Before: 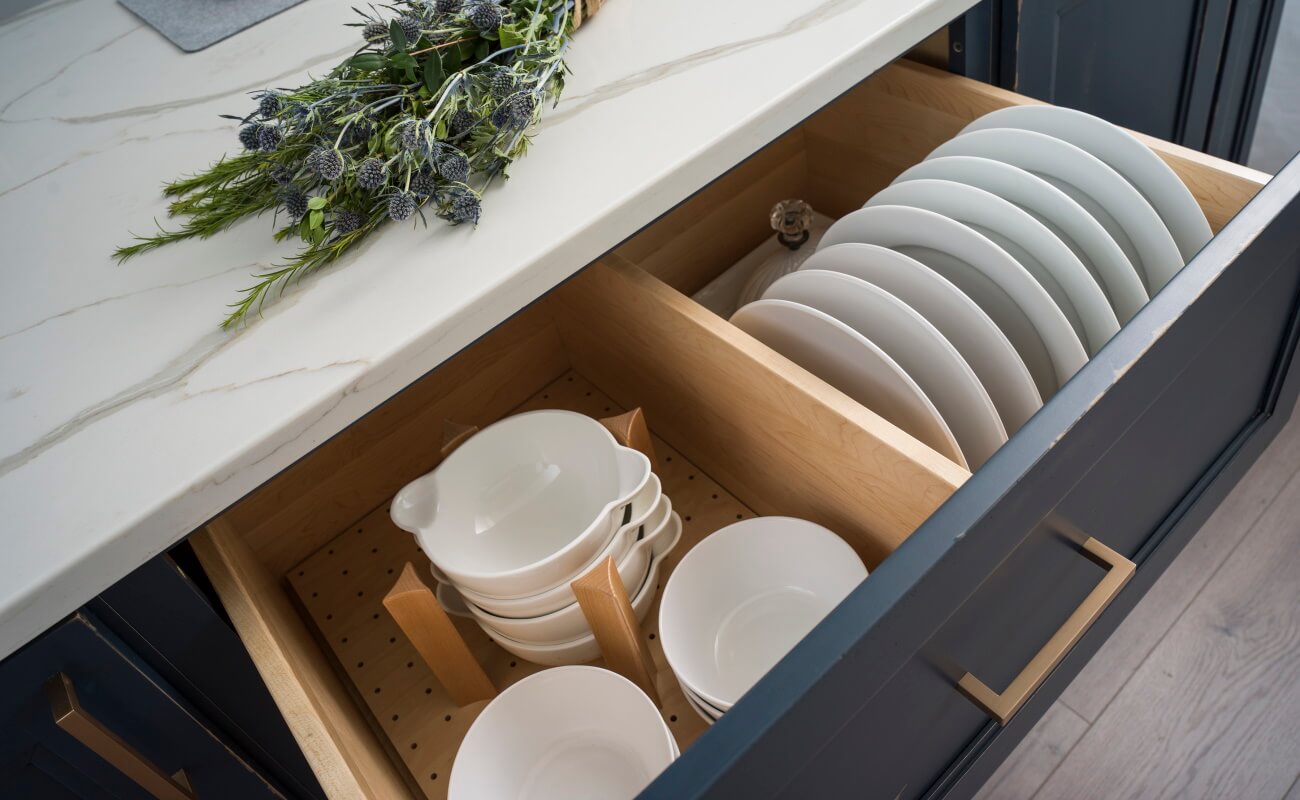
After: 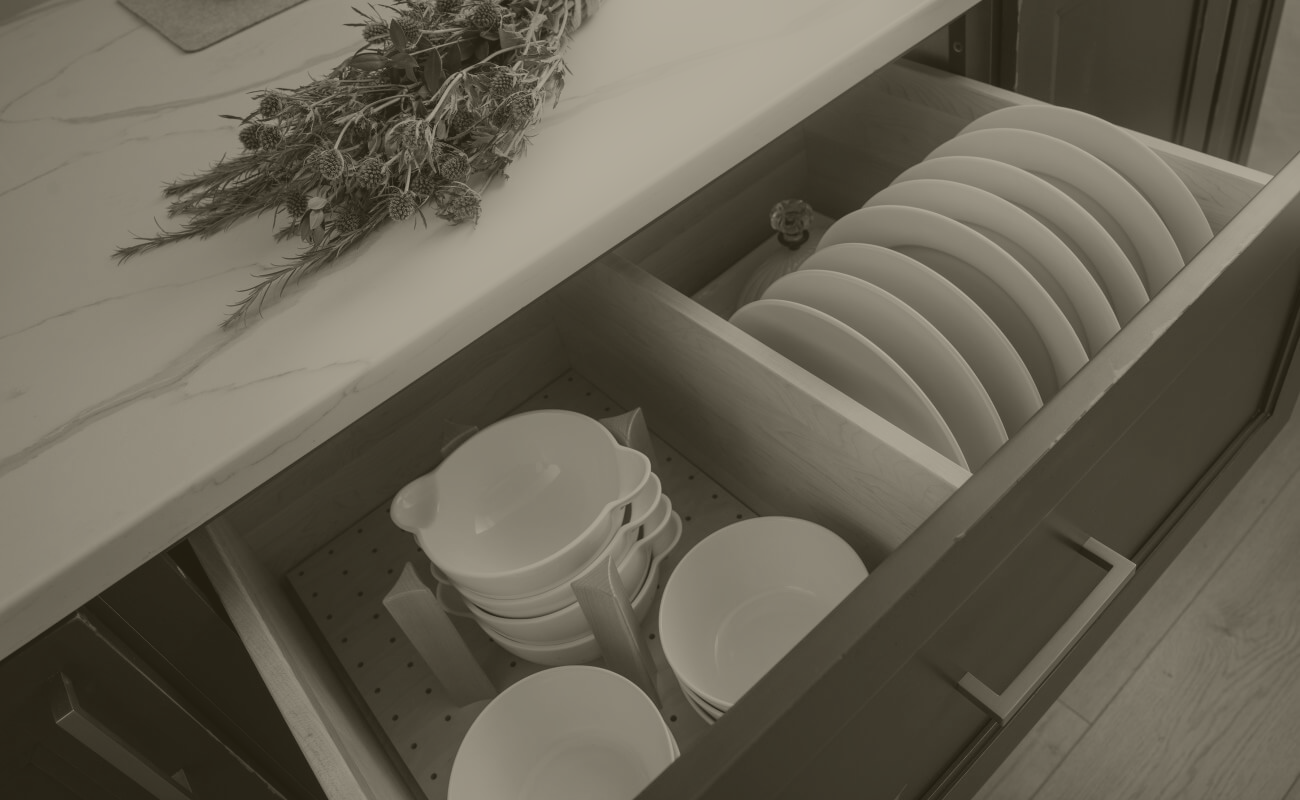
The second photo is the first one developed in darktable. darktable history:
bloom: size 5%, threshold 95%, strength 15%
colorize: hue 41.44°, saturation 22%, source mix 60%, lightness 10.61%
base curve: exposure shift 0, preserve colors none
